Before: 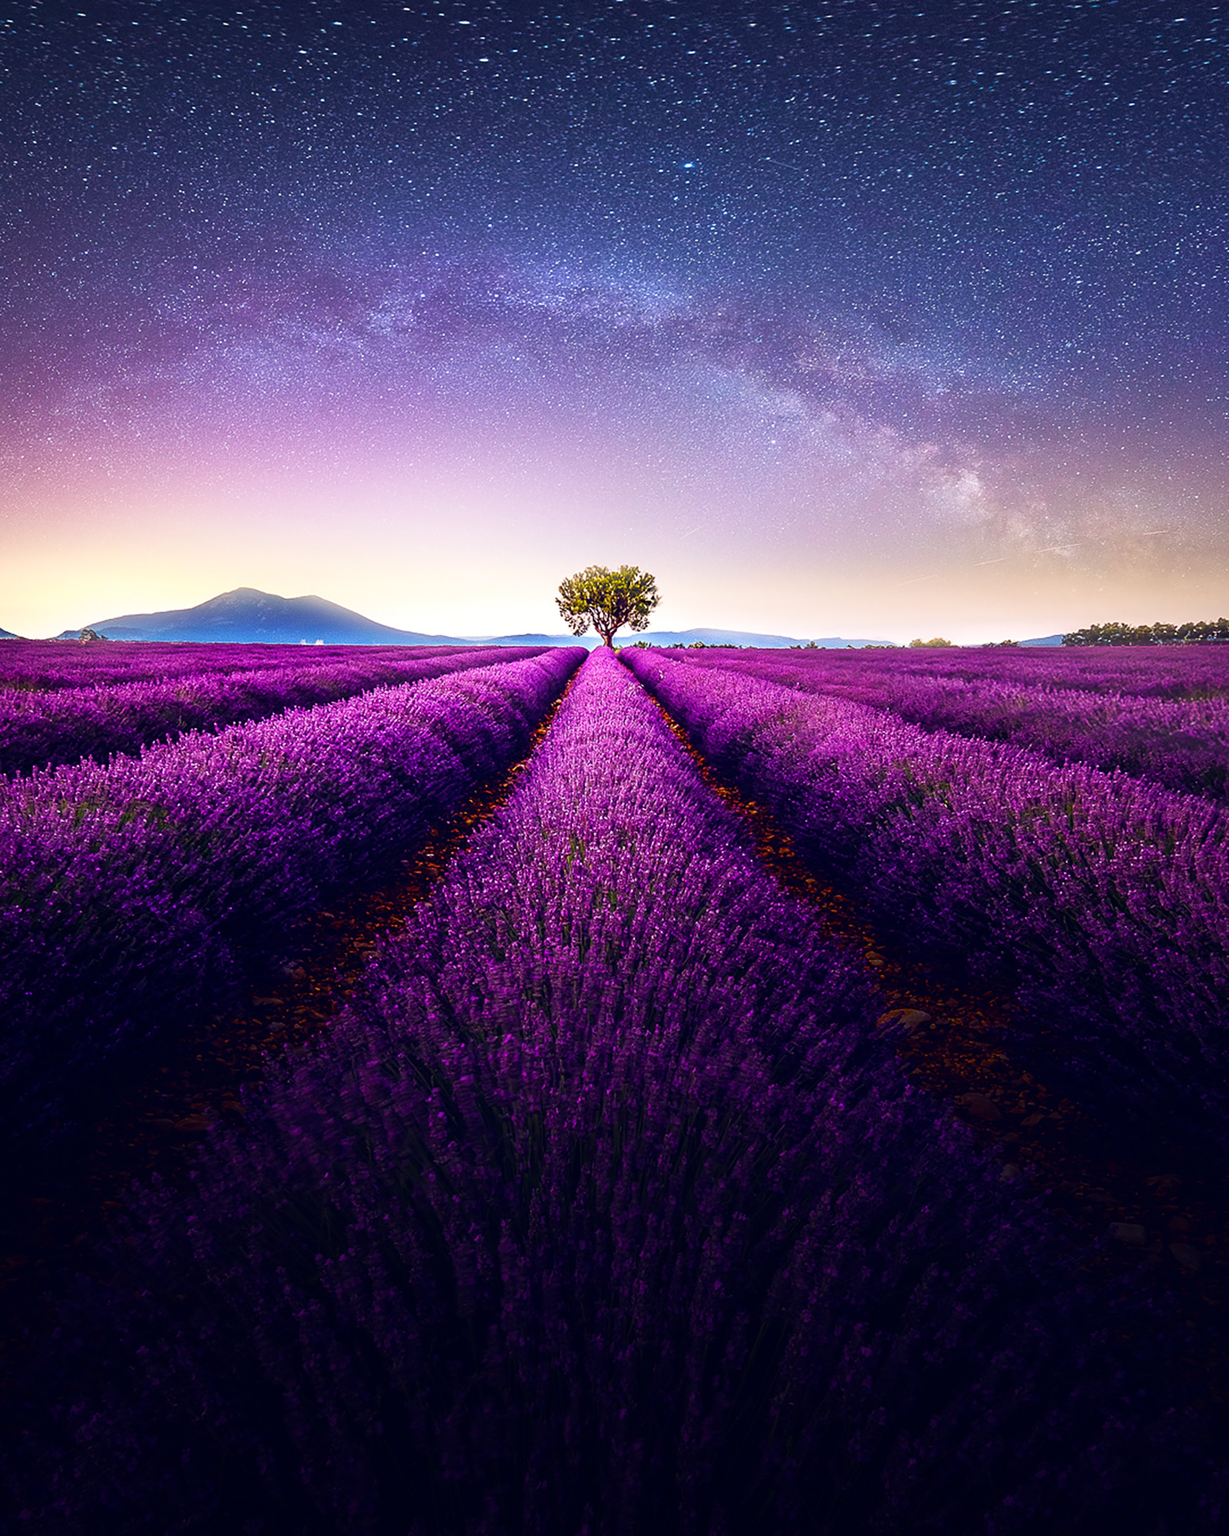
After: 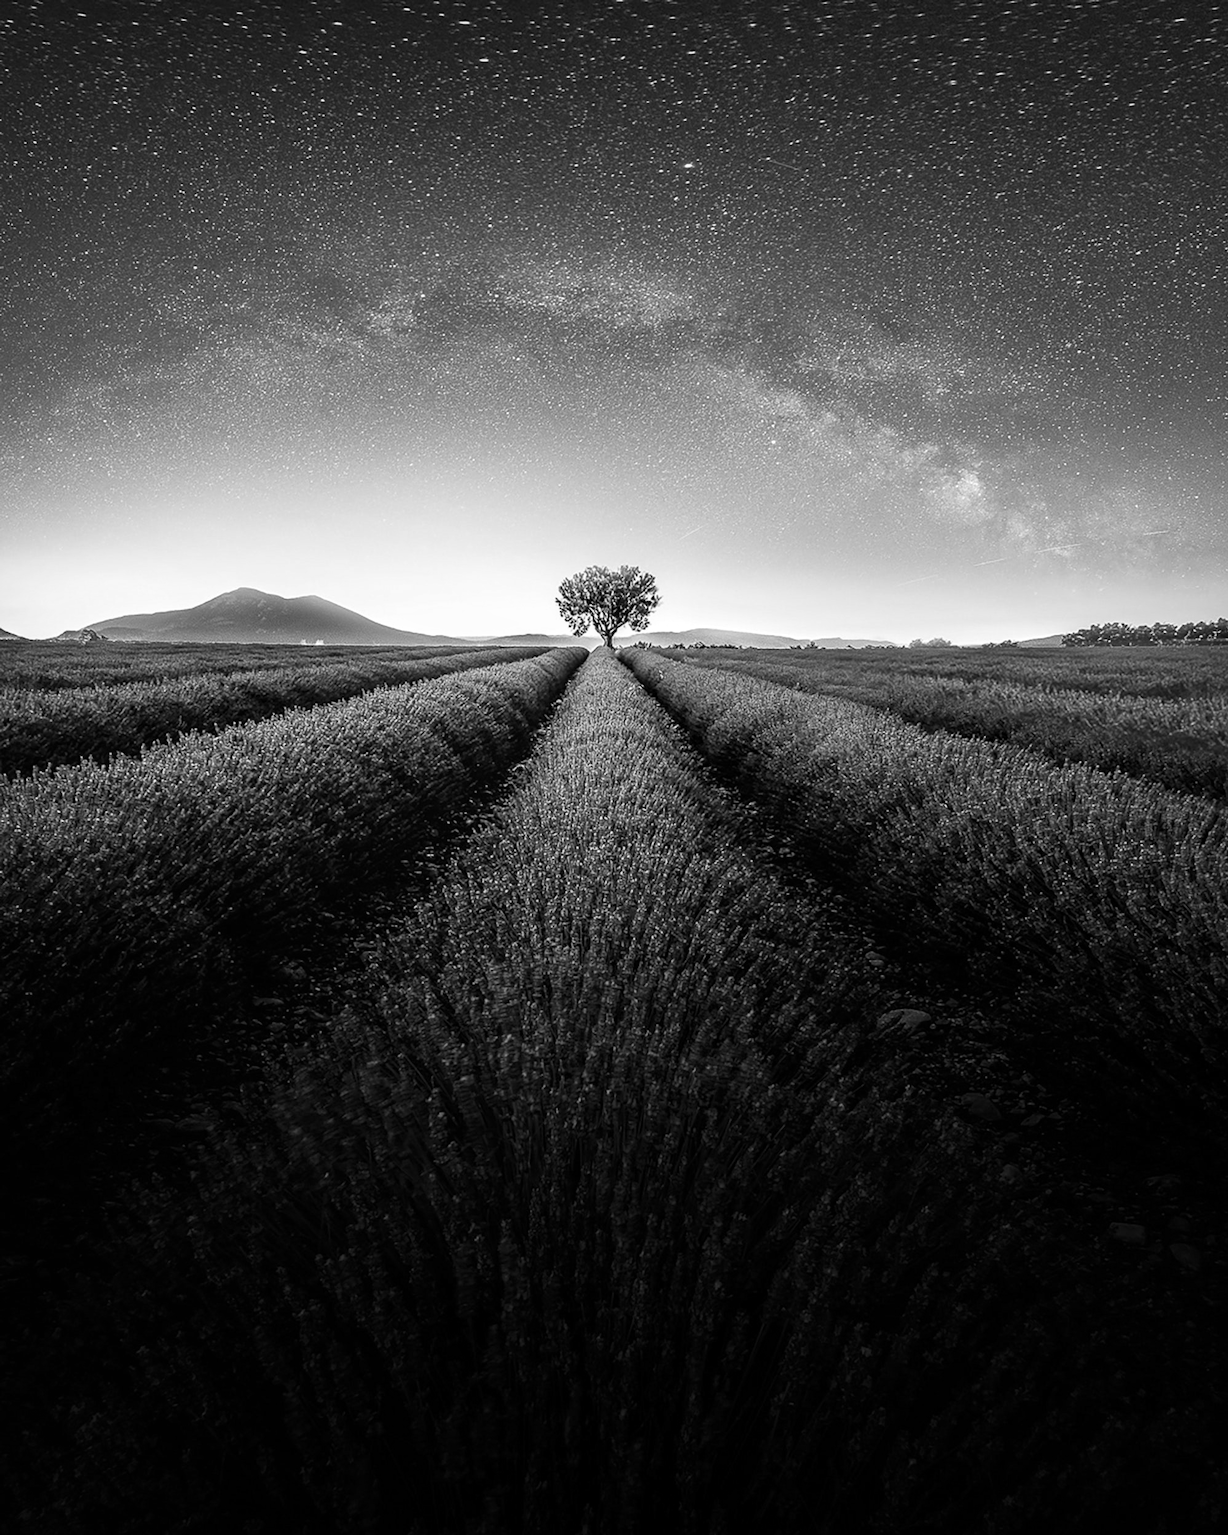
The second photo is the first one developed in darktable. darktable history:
local contrast: on, module defaults
monochrome: on, module defaults
